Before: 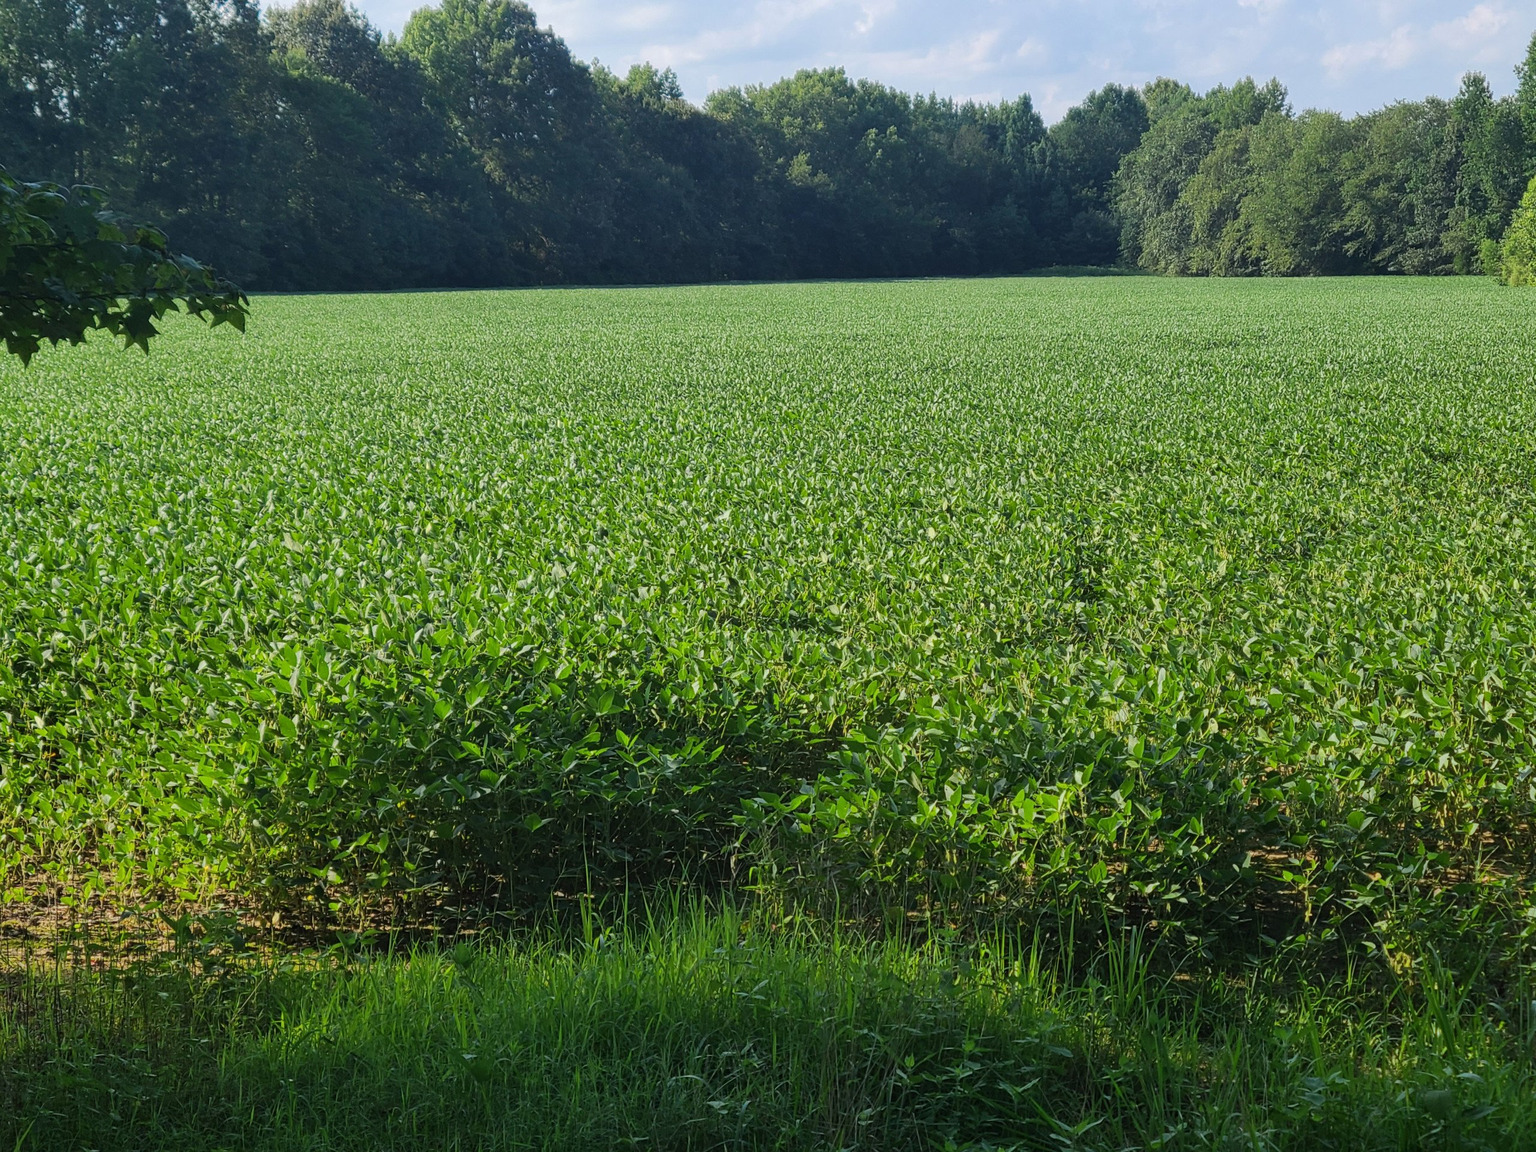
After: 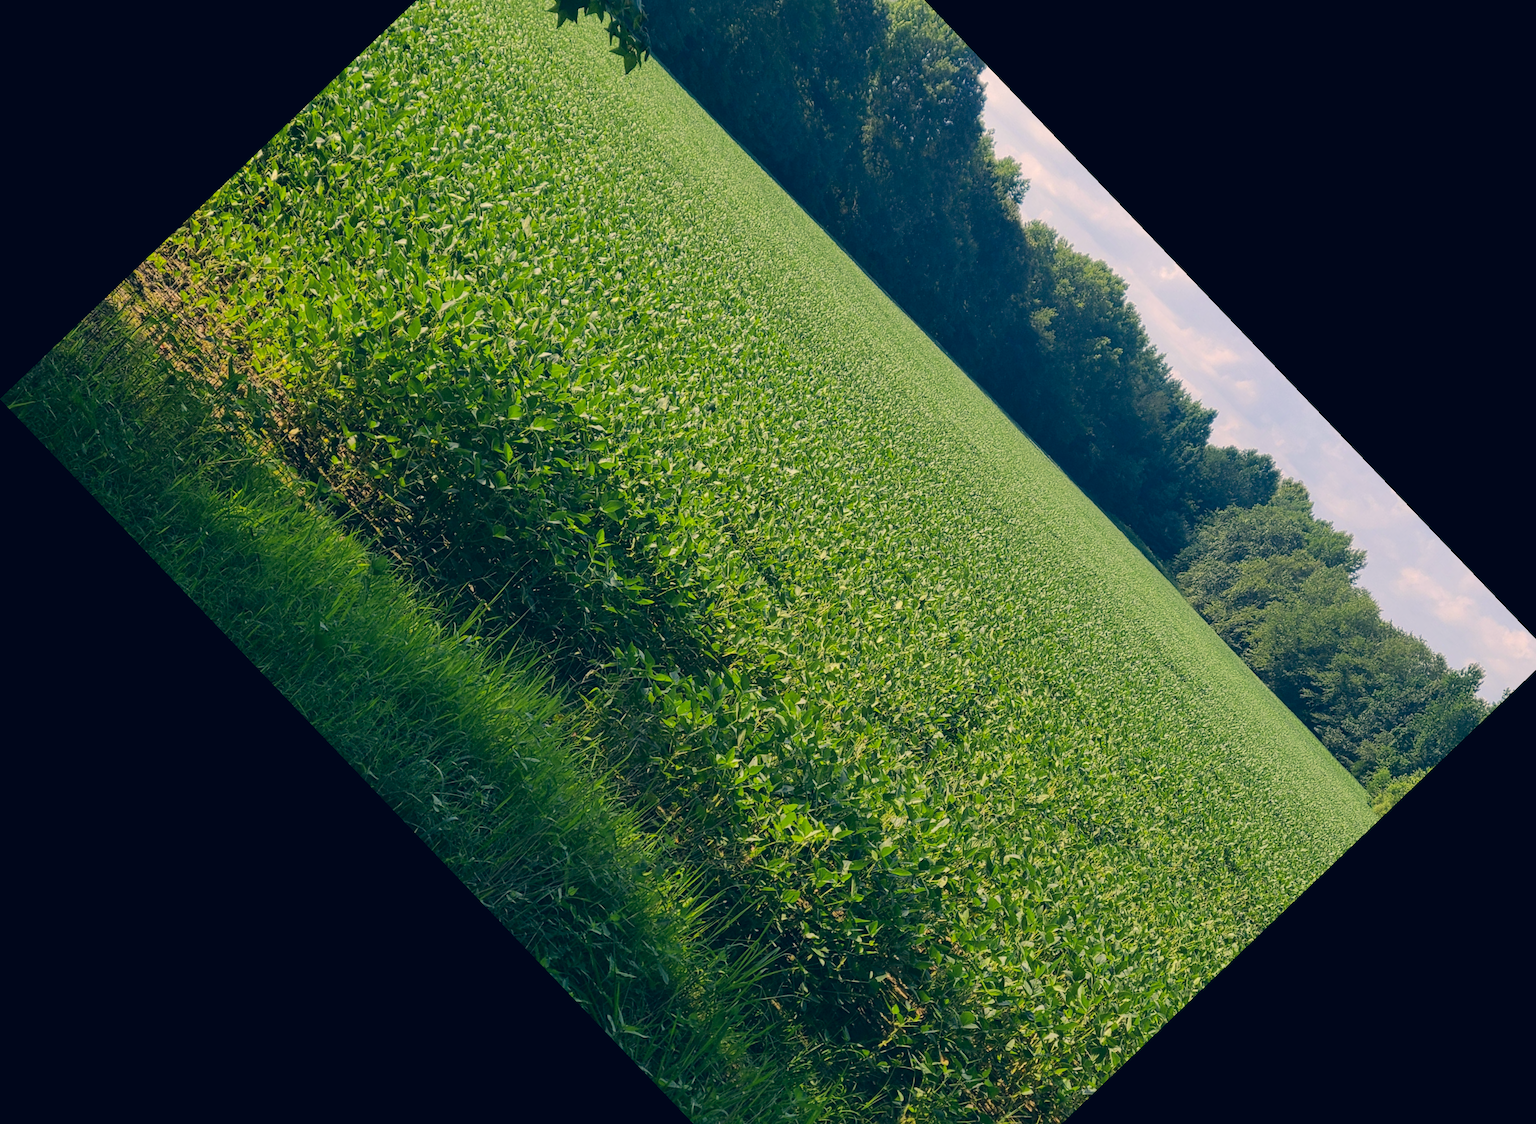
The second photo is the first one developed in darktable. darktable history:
color correction: highlights a* 10.32, highlights b* 14.66, shadows a* -9.59, shadows b* -15.02
rotate and perspective: rotation 0.174°, lens shift (vertical) 0.013, lens shift (horizontal) 0.019, shear 0.001, automatic cropping original format, crop left 0.007, crop right 0.991, crop top 0.016, crop bottom 0.997
crop and rotate: angle -46.26°, top 16.234%, right 0.912%, bottom 11.704%
